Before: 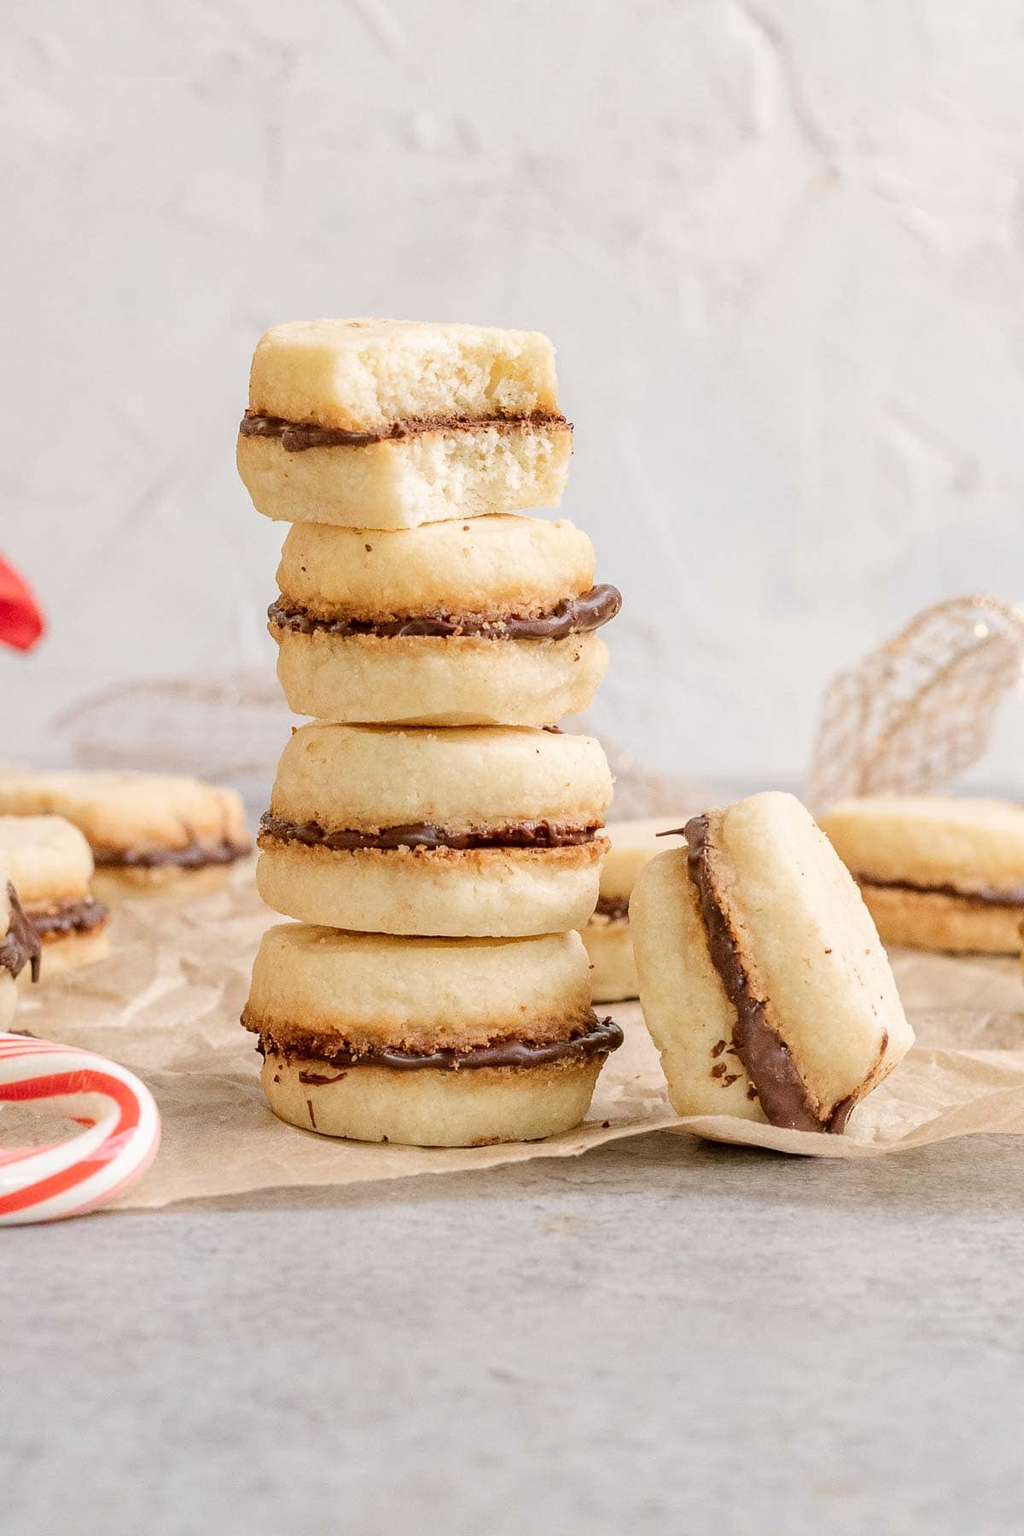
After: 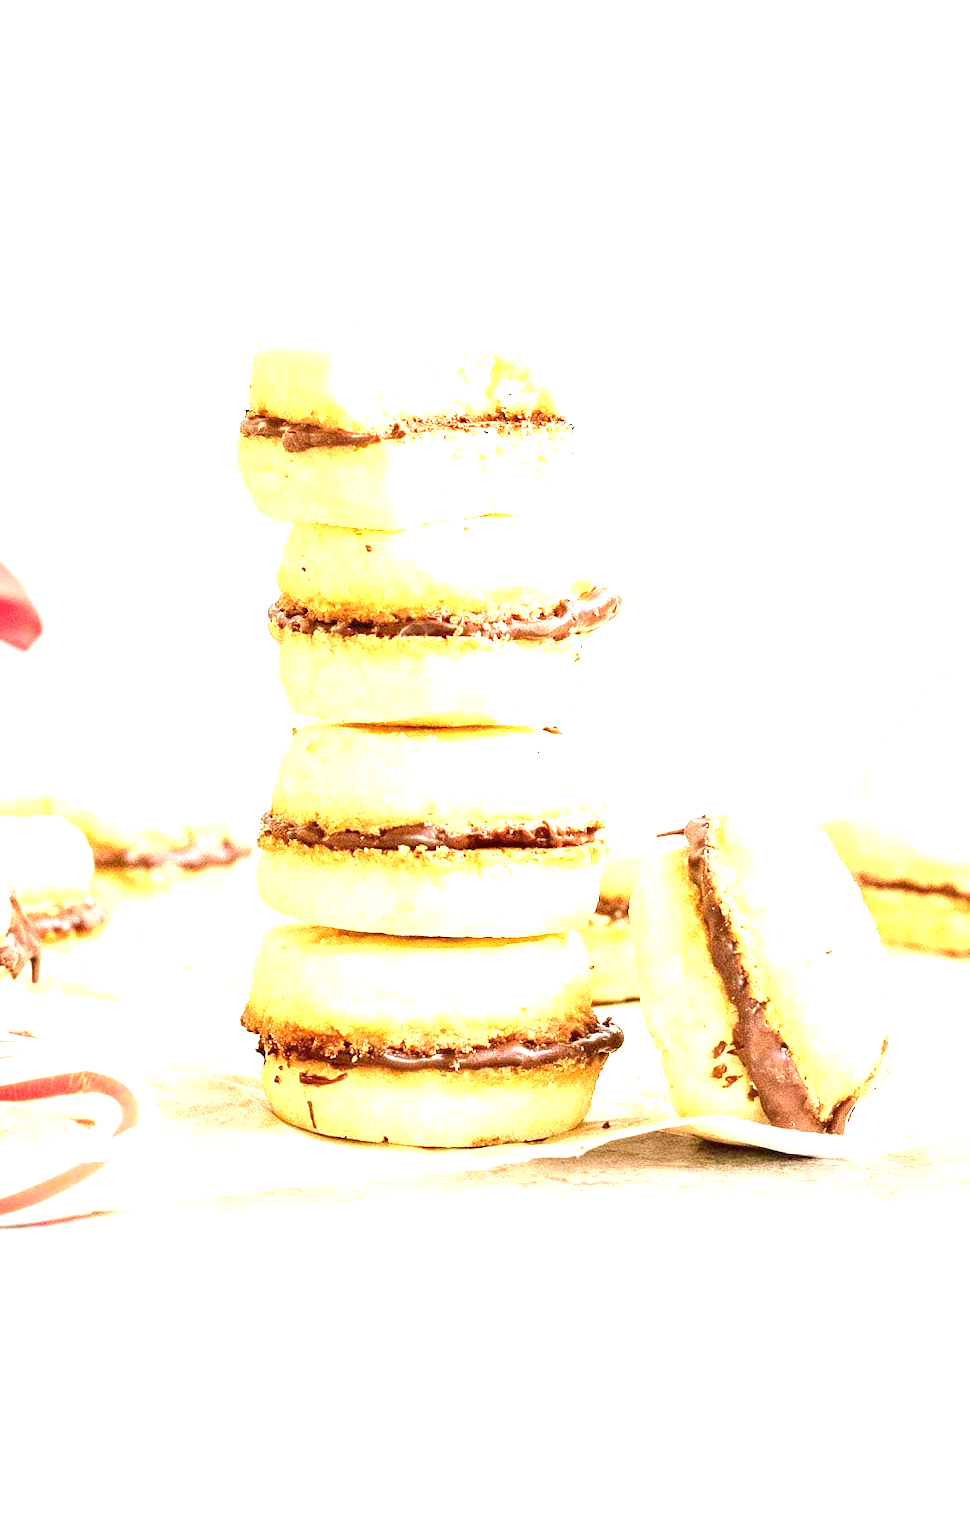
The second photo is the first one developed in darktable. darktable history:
color balance rgb: power › hue 61.57°, perceptual saturation grading › global saturation -12.702%, global vibrance 45.493%
exposure: exposure 2.054 EV, compensate highlight preservation false
crop and rotate: left 0%, right 5.241%
